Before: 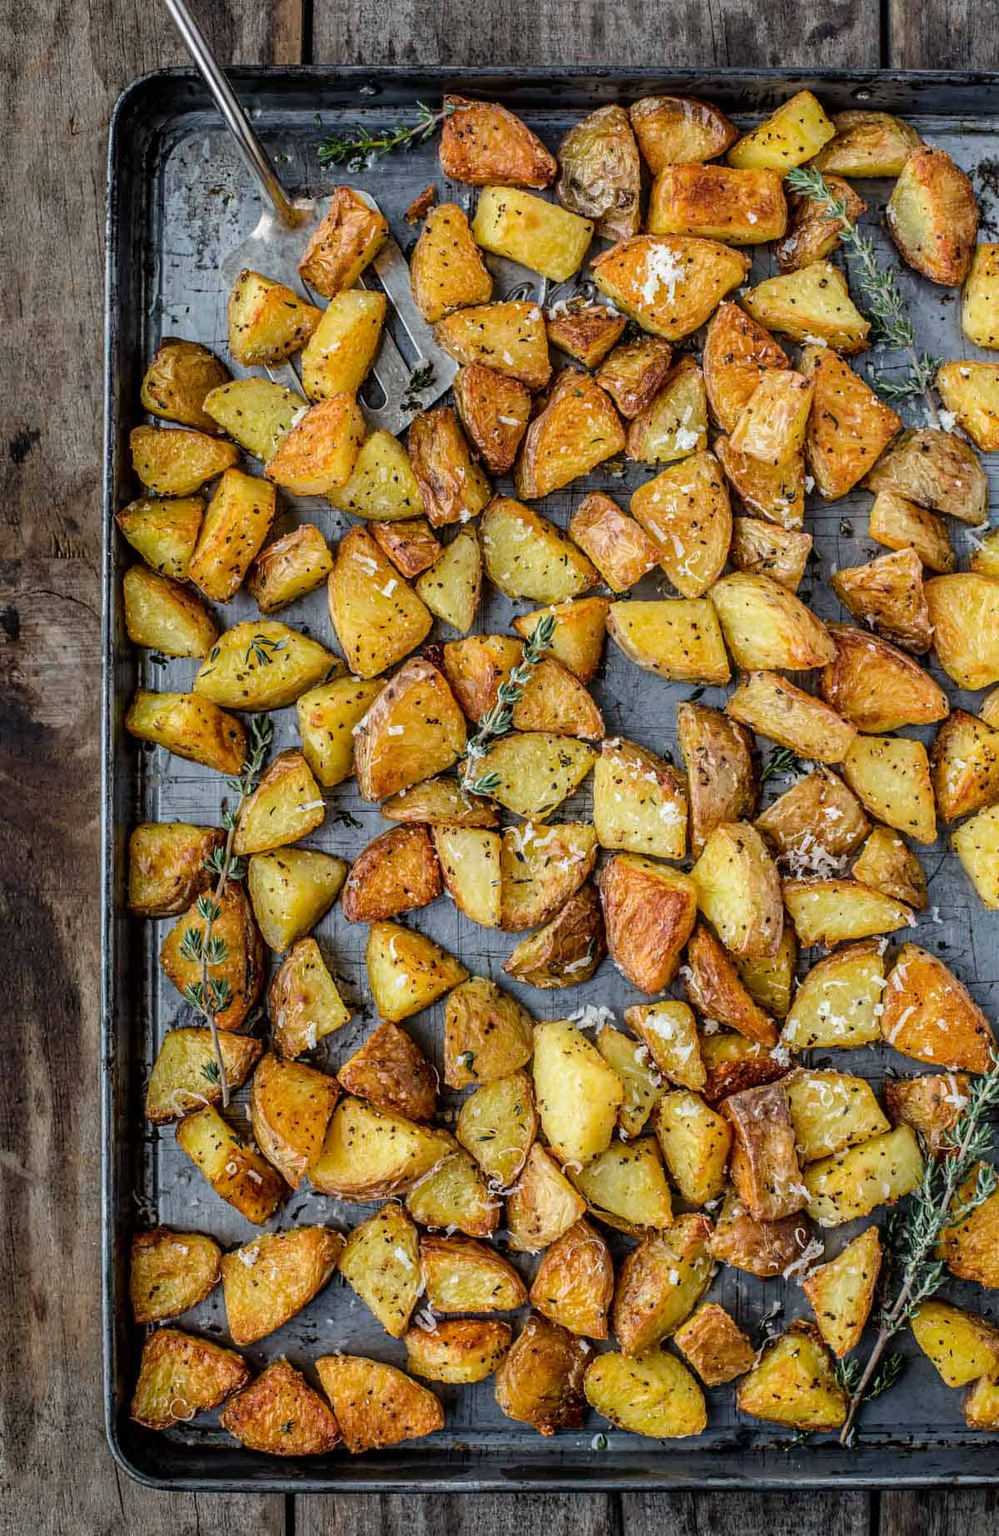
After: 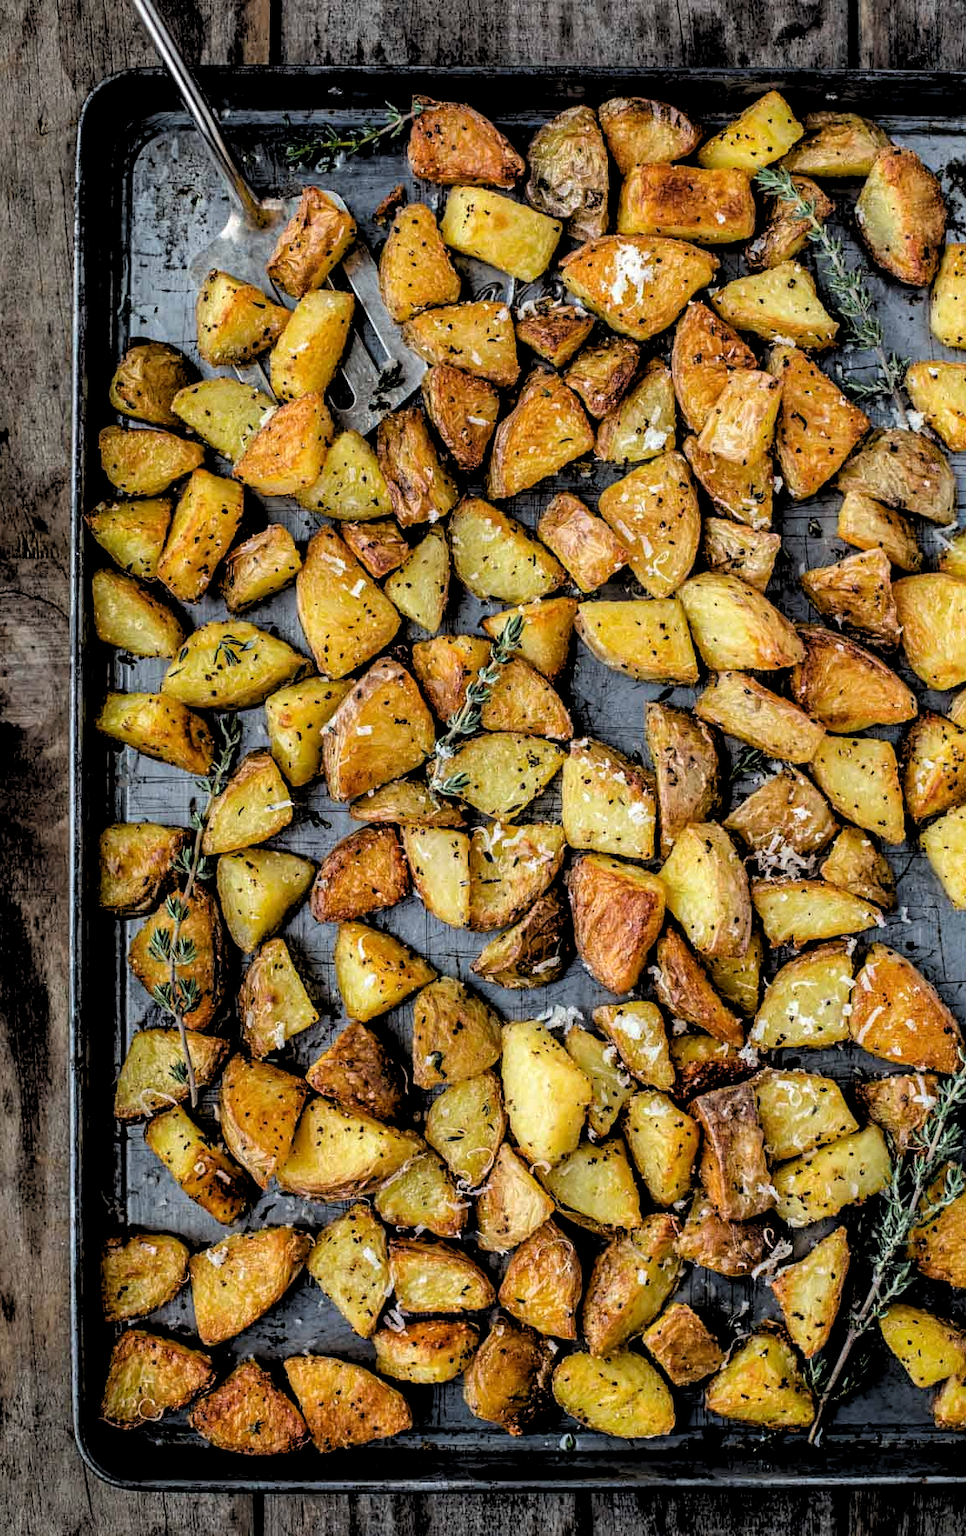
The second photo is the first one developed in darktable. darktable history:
crop and rotate: left 3.238%
rgb levels: levels [[0.034, 0.472, 0.904], [0, 0.5, 1], [0, 0.5, 1]]
